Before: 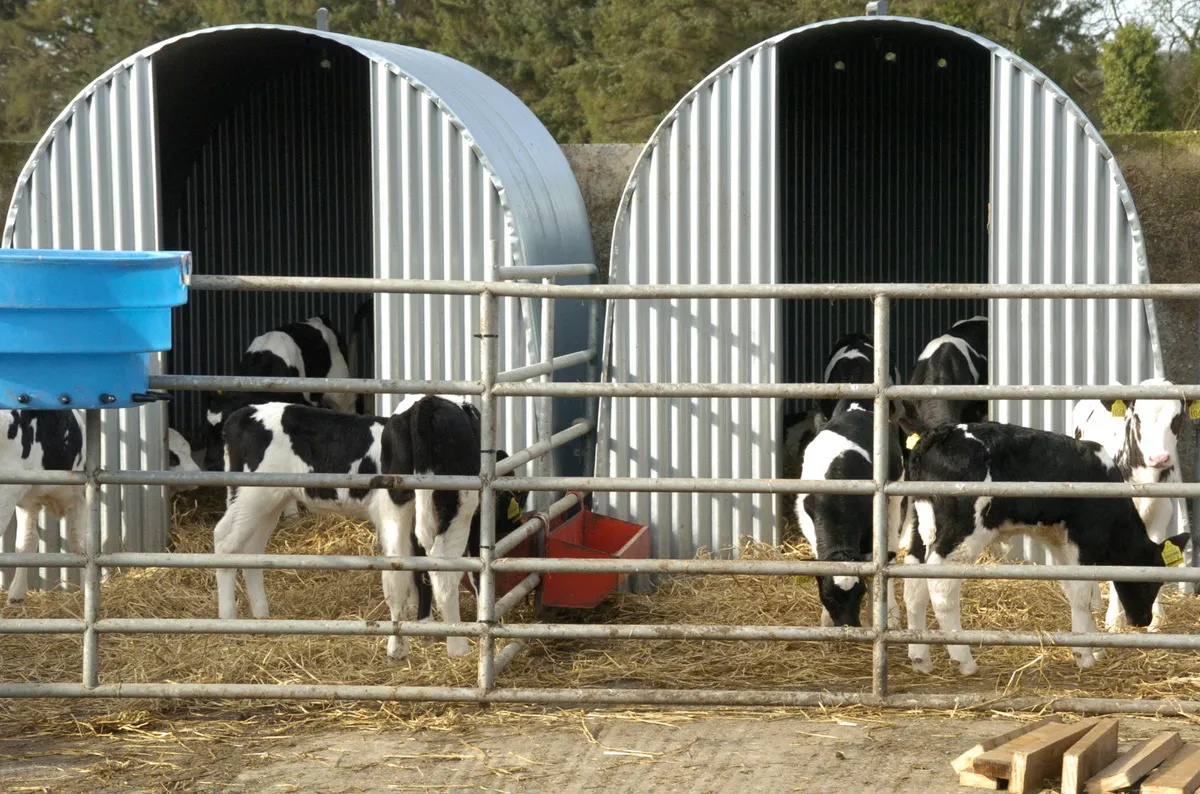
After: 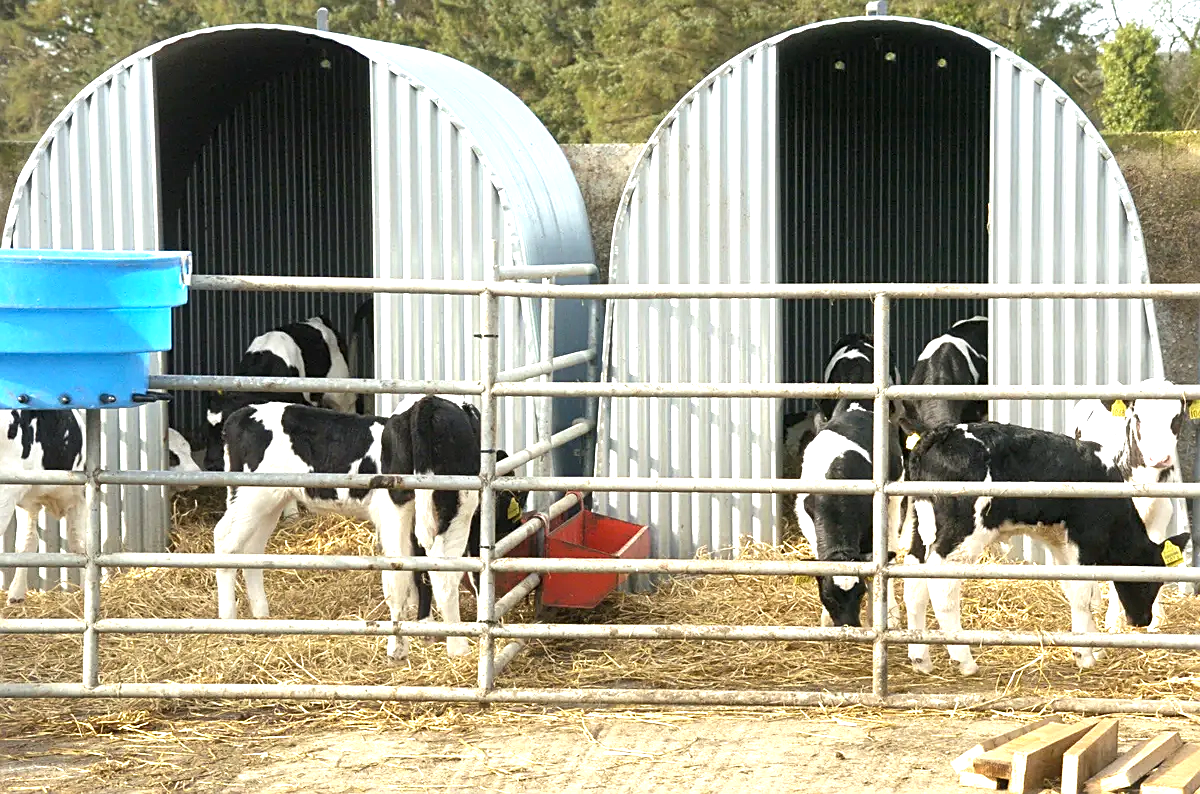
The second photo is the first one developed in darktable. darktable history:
exposure: exposure 1.202 EV, compensate highlight preservation false
sharpen: on, module defaults
